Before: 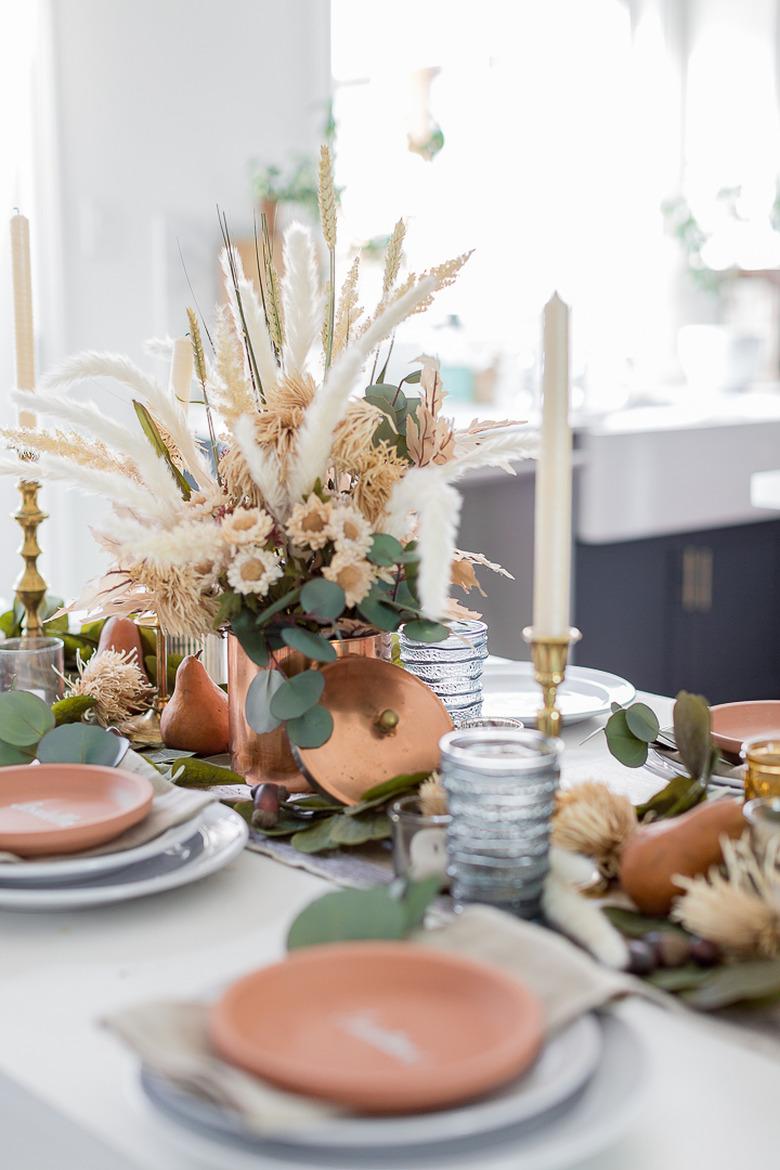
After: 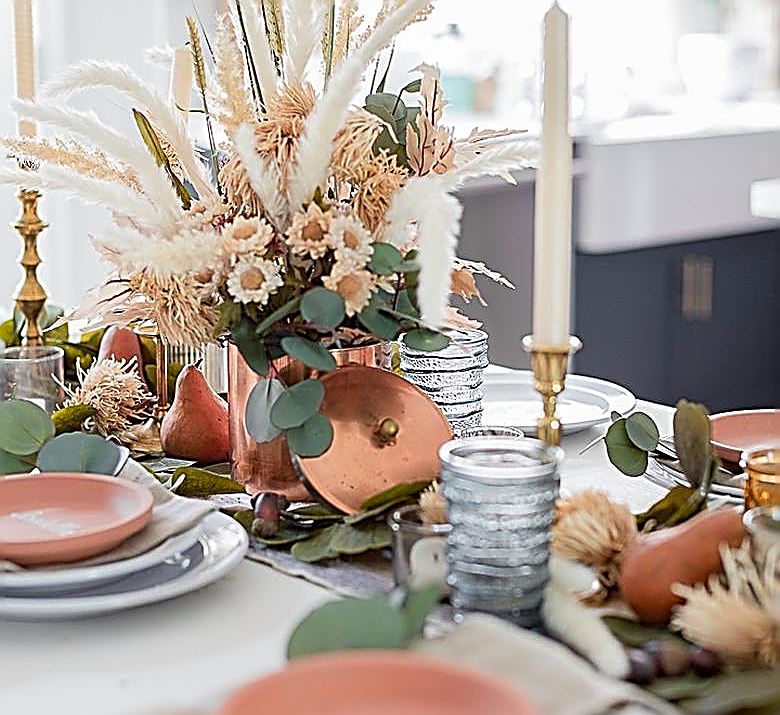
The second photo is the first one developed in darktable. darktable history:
color zones: curves: ch1 [(0.235, 0.558) (0.75, 0.5)]; ch2 [(0.25, 0.462) (0.749, 0.457)]
sharpen: amount 1.986
crop and rotate: top 24.923%, bottom 13.958%
